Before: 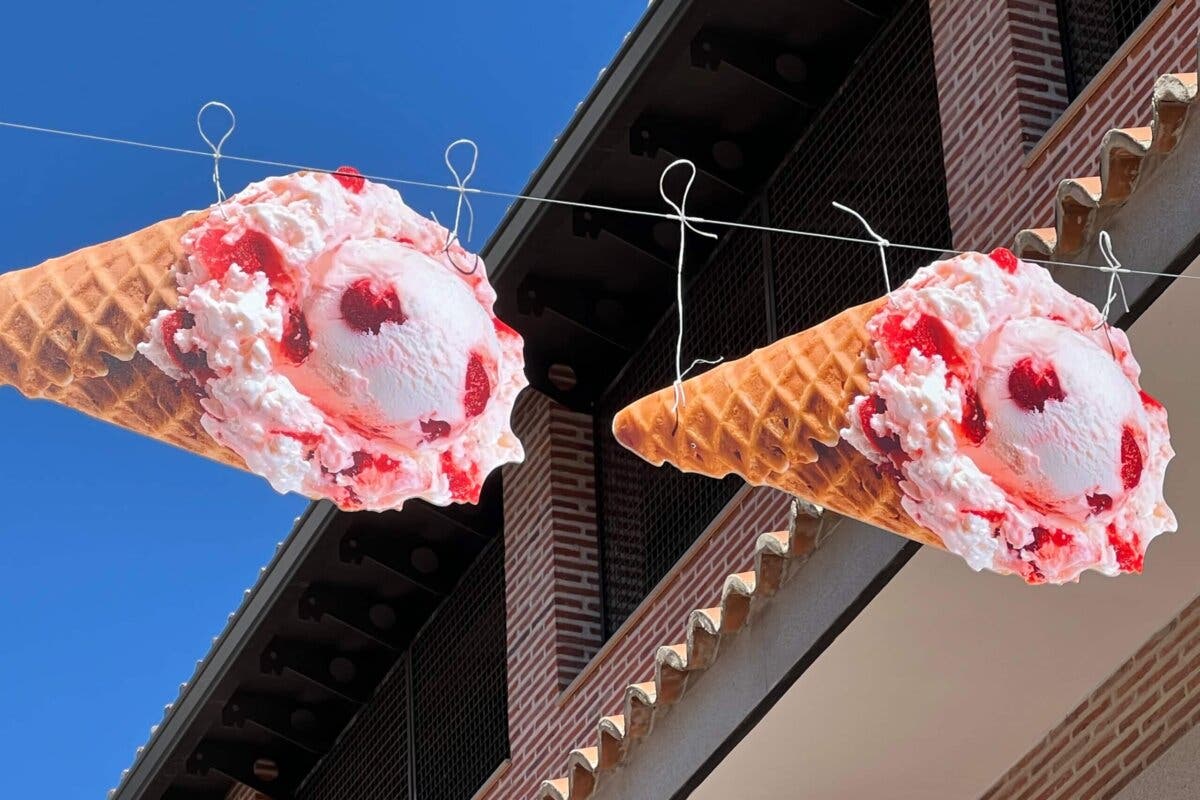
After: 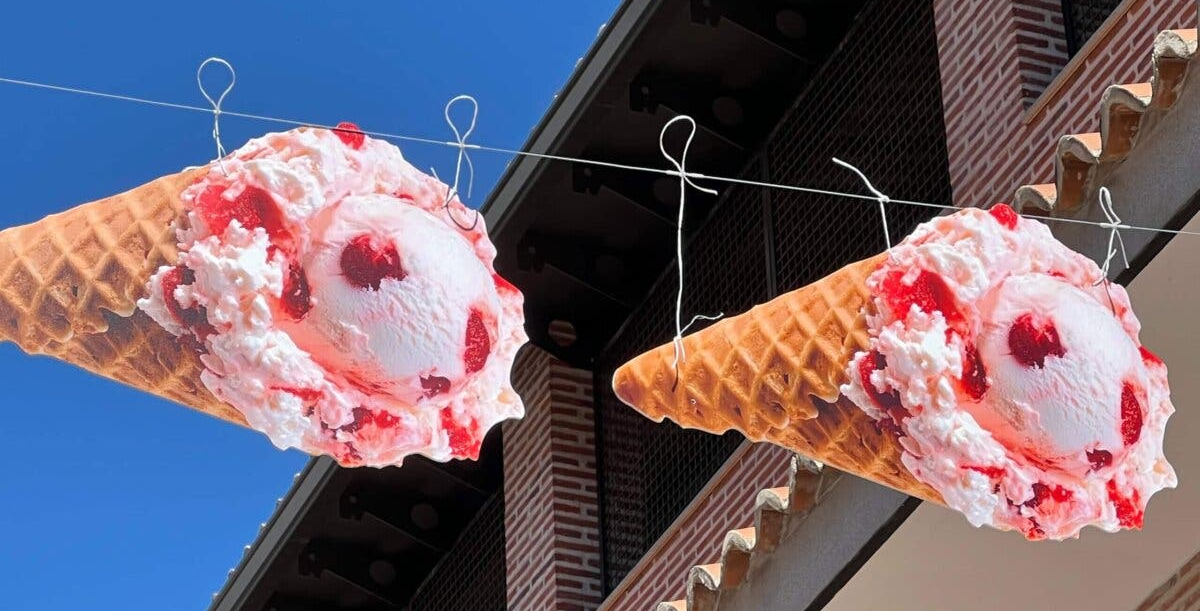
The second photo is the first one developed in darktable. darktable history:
exposure: compensate highlight preservation false
crop: top 5.572%, bottom 18.025%
